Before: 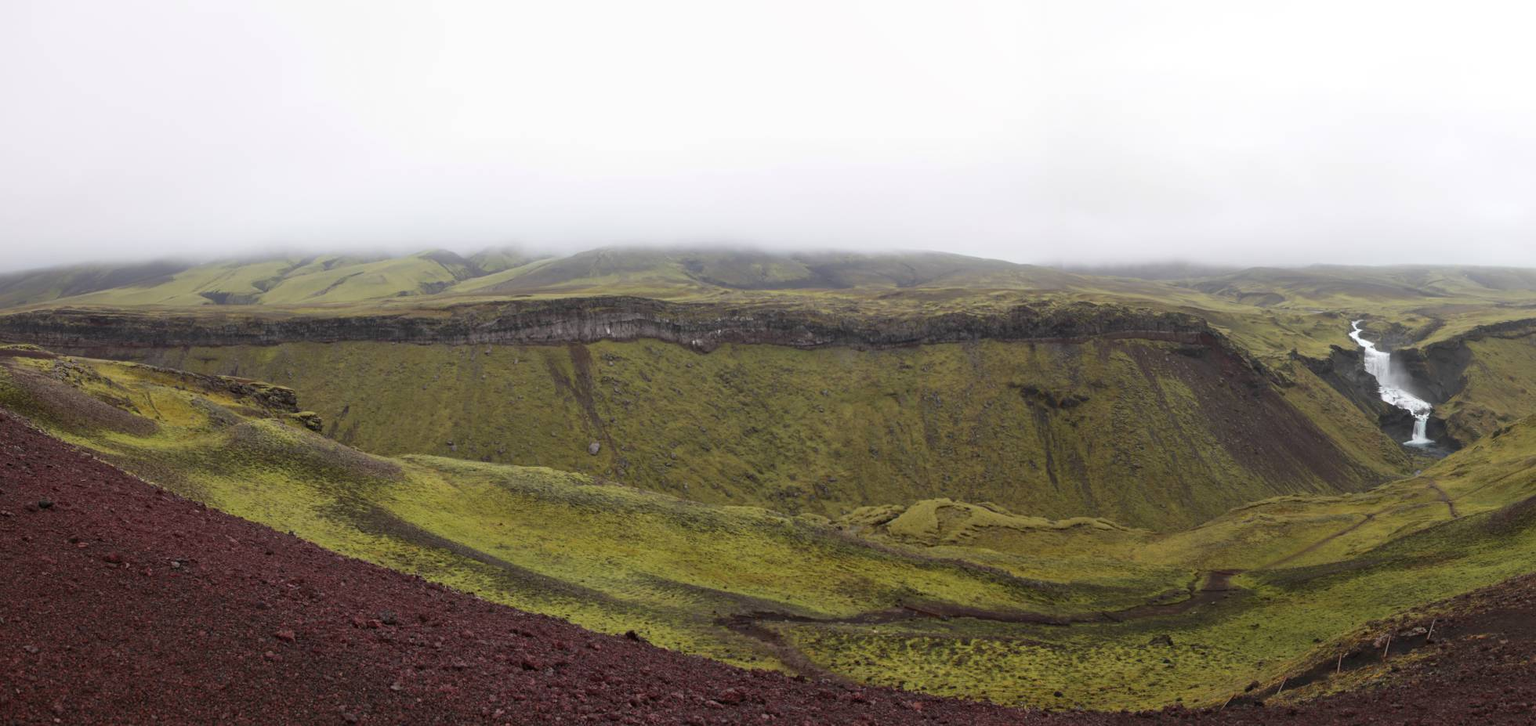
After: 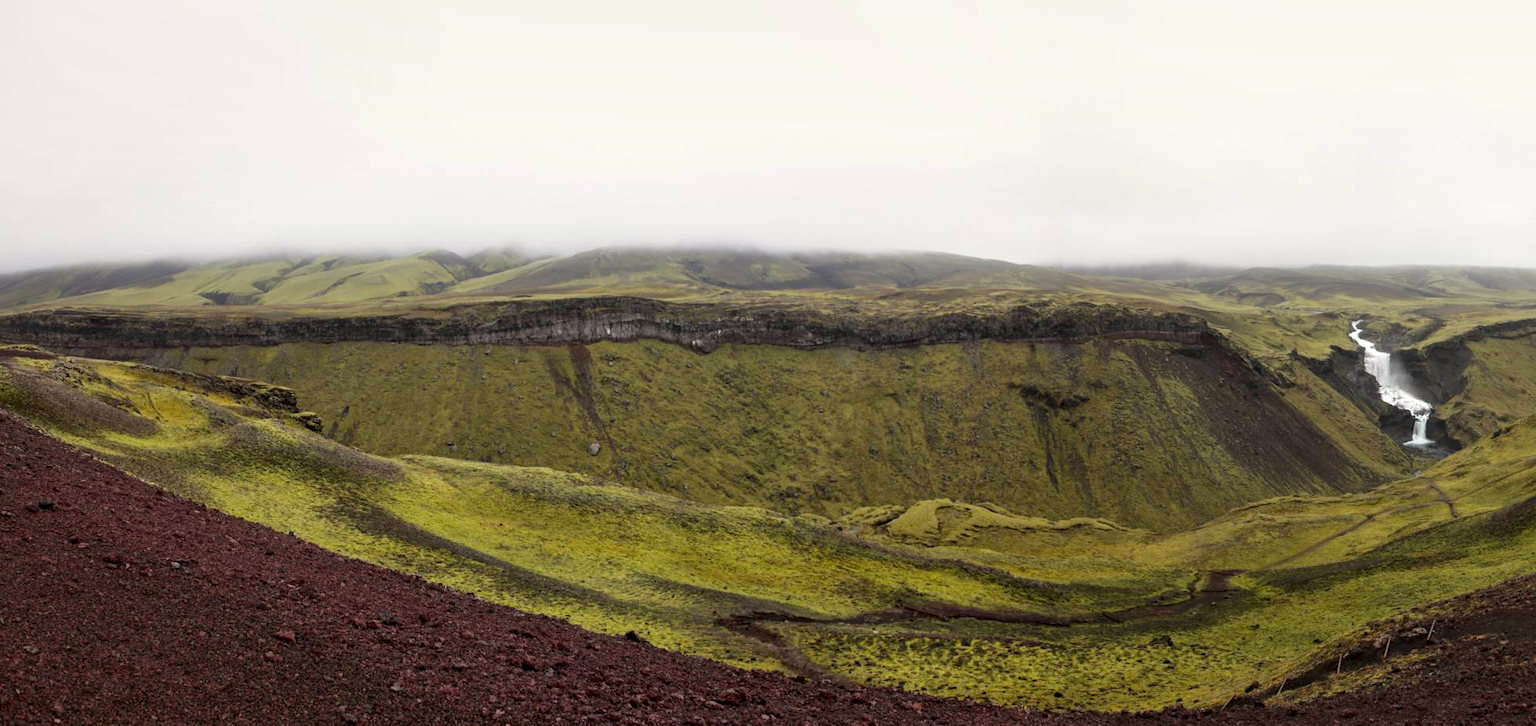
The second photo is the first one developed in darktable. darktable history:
color calibration: output colorfulness [0, 0.315, 0, 0], x 0.341, y 0.355, temperature 5166 K
local contrast: detail 135%, midtone range 0.75
filmic rgb: black relative exposure -16 EV, white relative exposure 2.93 EV, hardness 10.04, color science v6 (2022)
